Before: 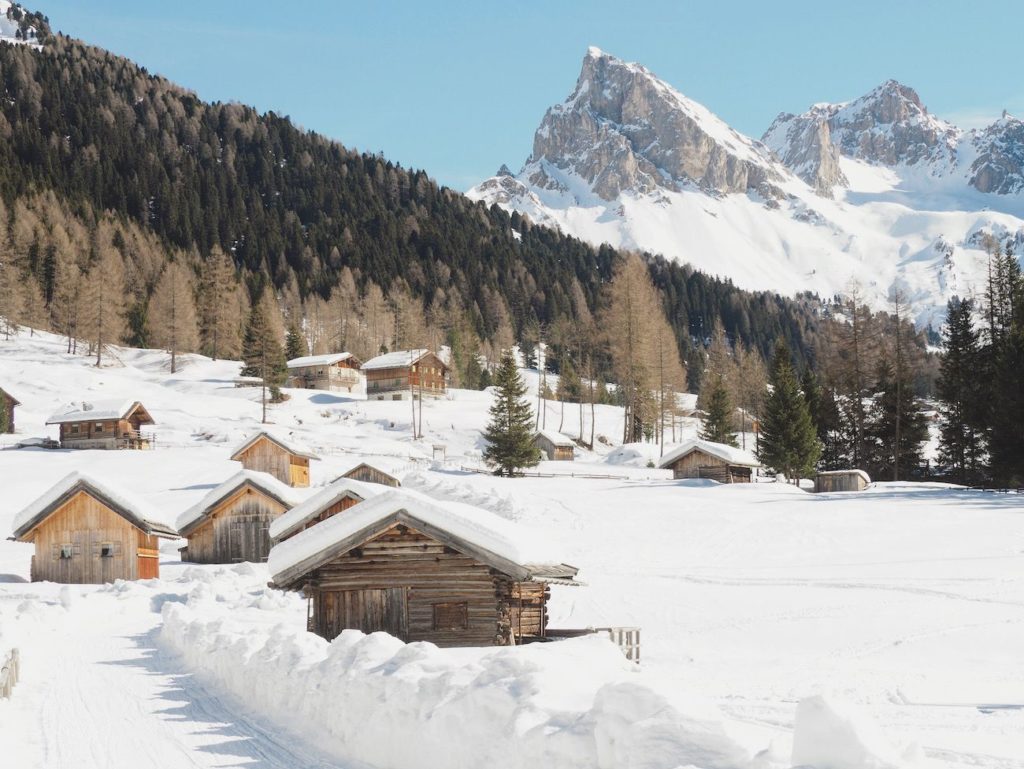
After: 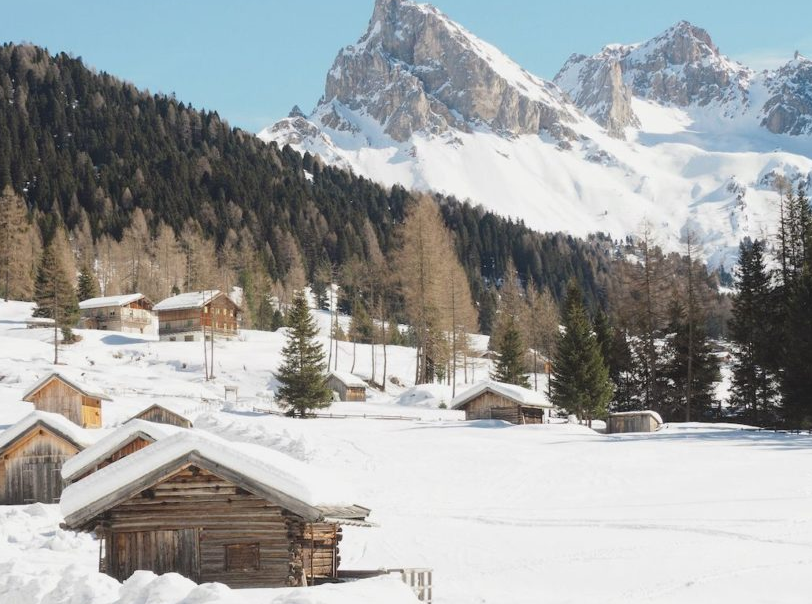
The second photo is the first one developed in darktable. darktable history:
crop and rotate: left 20.318%, top 7.912%, right 0.338%, bottom 13.488%
